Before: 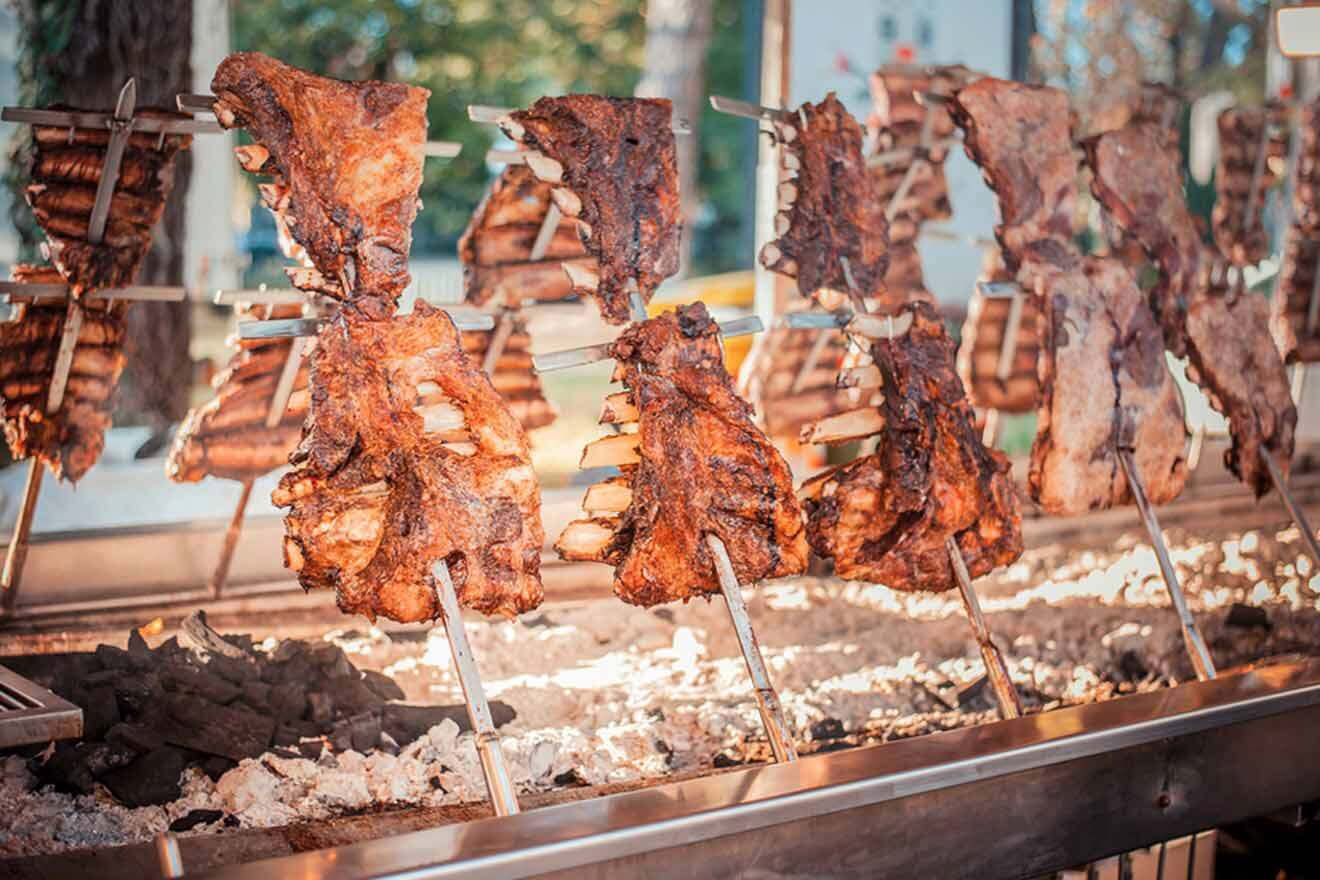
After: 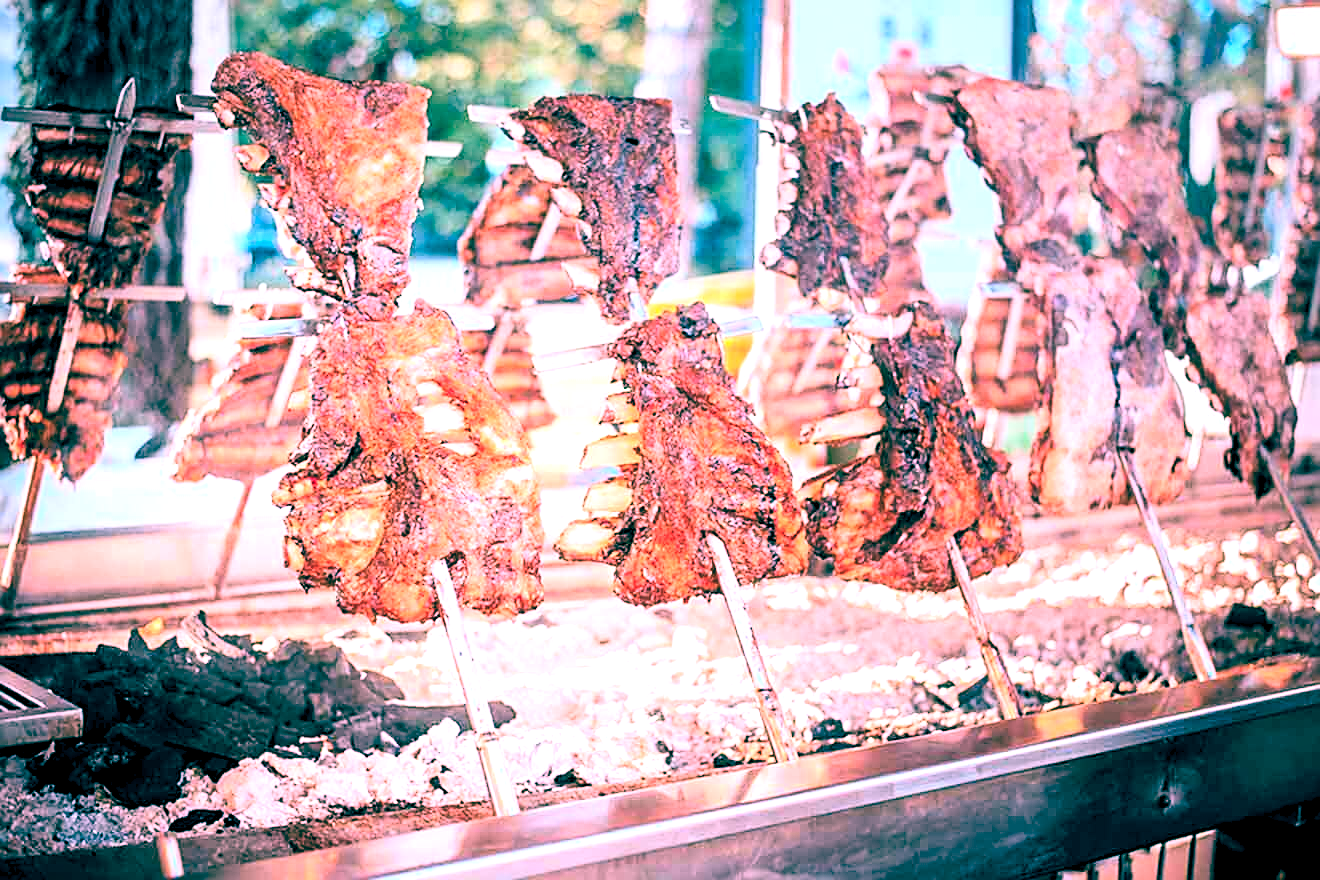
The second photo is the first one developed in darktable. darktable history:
tone equalizer: -8 EV -0.766 EV, -7 EV -0.715 EV, -6 EV -0.601 EV, -5 EV -0.41 EV, -3 EV 0.394 EV, -2 EV 0.6 EV, -1 EV 0.7 EV, +0 EV 0.78 EV
color balance rgb: shadows lift › luminance -29.014%, shadows lift › chroma 10.016%, shadows lift › hue 231.27°, power › chroma 1.568%, power › hue 25.61°, global offset › luminance -0.546%, global offset › chroma 0.909%, global offset › hue 173.54°, perceptual saturation grading › global saturation 0.757%, global vibrance 20%
contrast brightness saturation: contrast 0.203, brightness 0.165, saturation 0.217
exposure: black level correction 0.001, exposure 0.194 EV, compensate highlight preservation false
color correction: highlights a* 15.03, highlights b* -25.47
sharpen: on, module defaults
